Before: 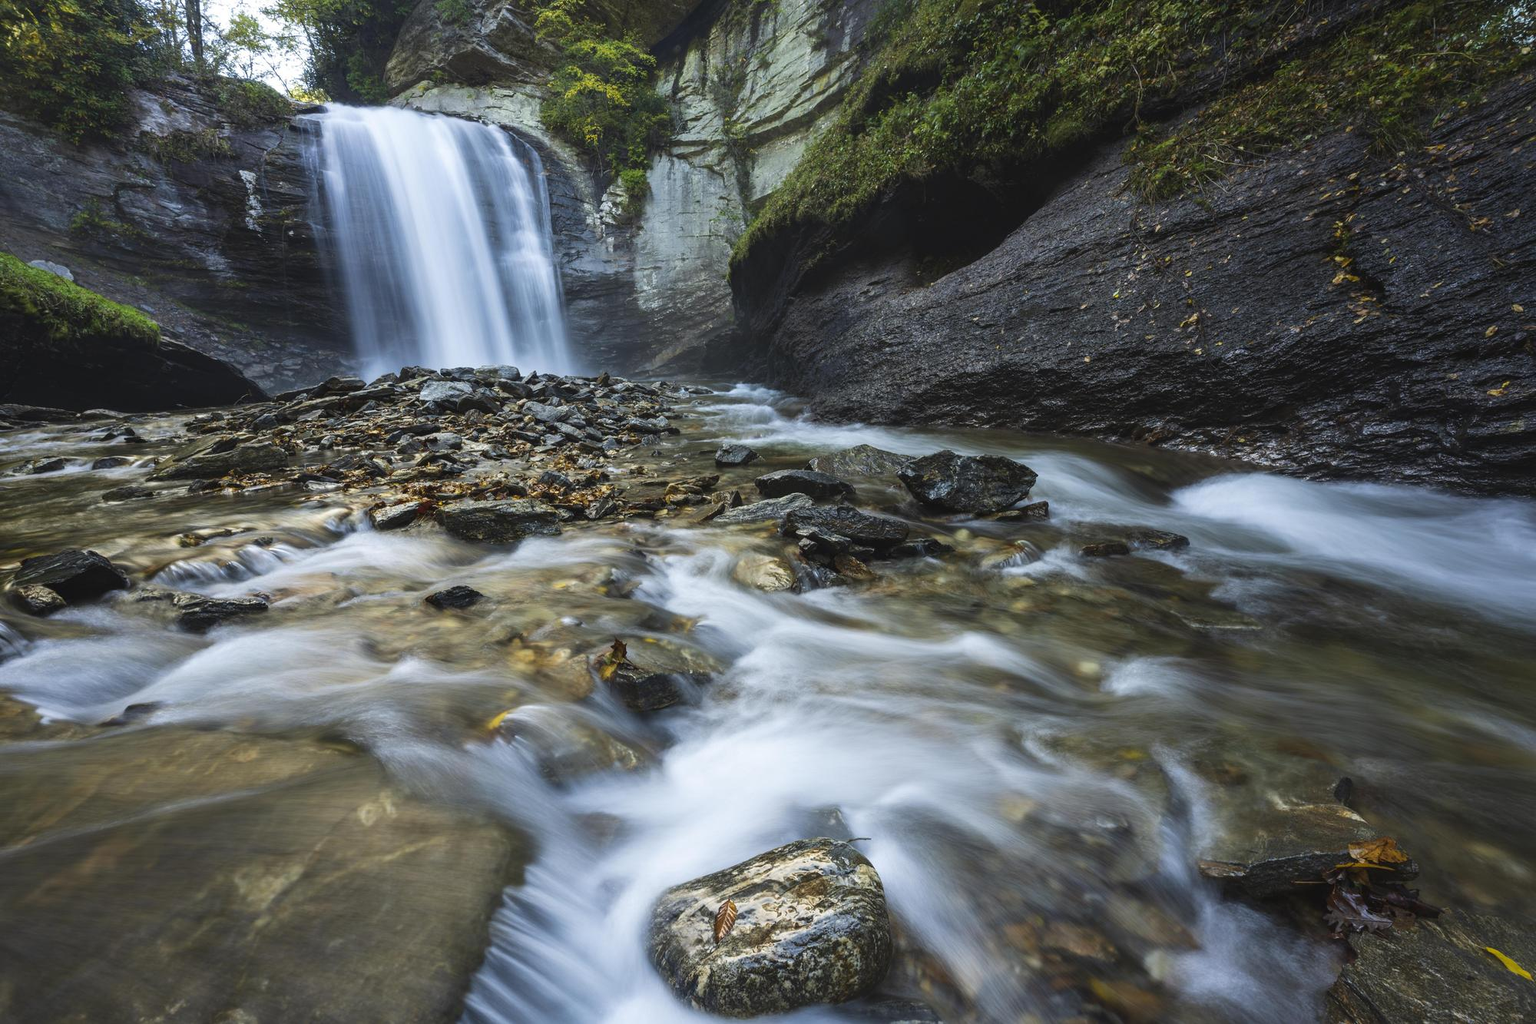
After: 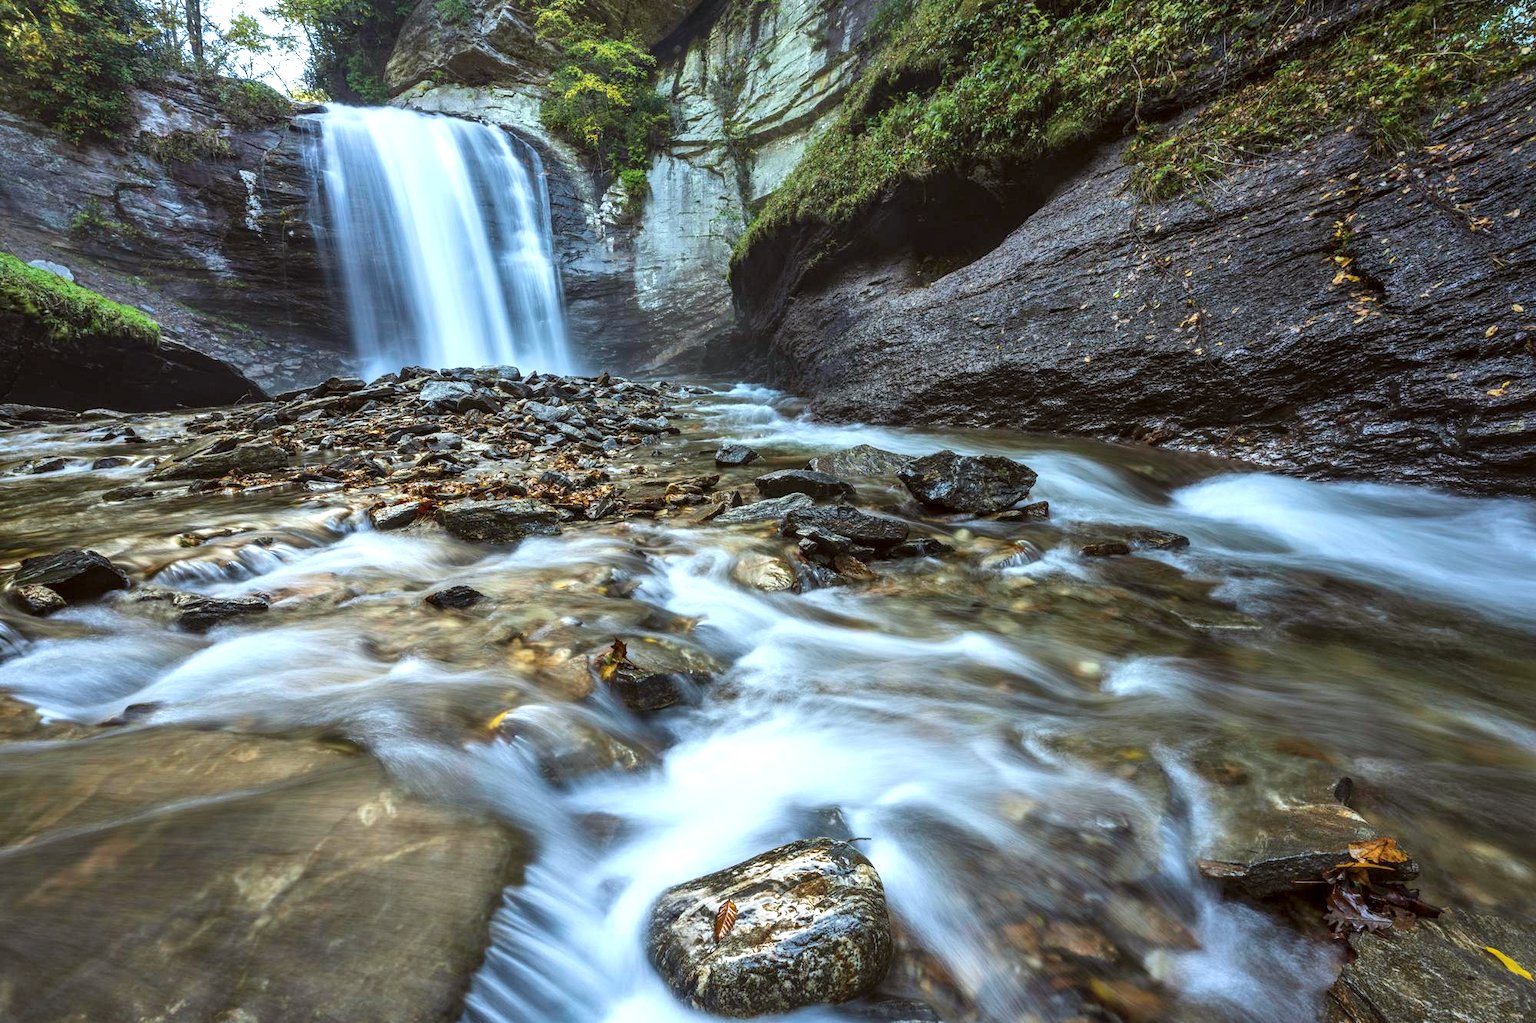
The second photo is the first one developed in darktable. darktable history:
local contrast: on, module defaults
exposure: black level correction 0.001, exposure 0.498 EV, compensate highlight preservation false
shadows and highlights: soften with gaussian
color correction: highlights a* -3.17, highlights b* -7.01, shadows a* 3.08, shadows b* 5.46
